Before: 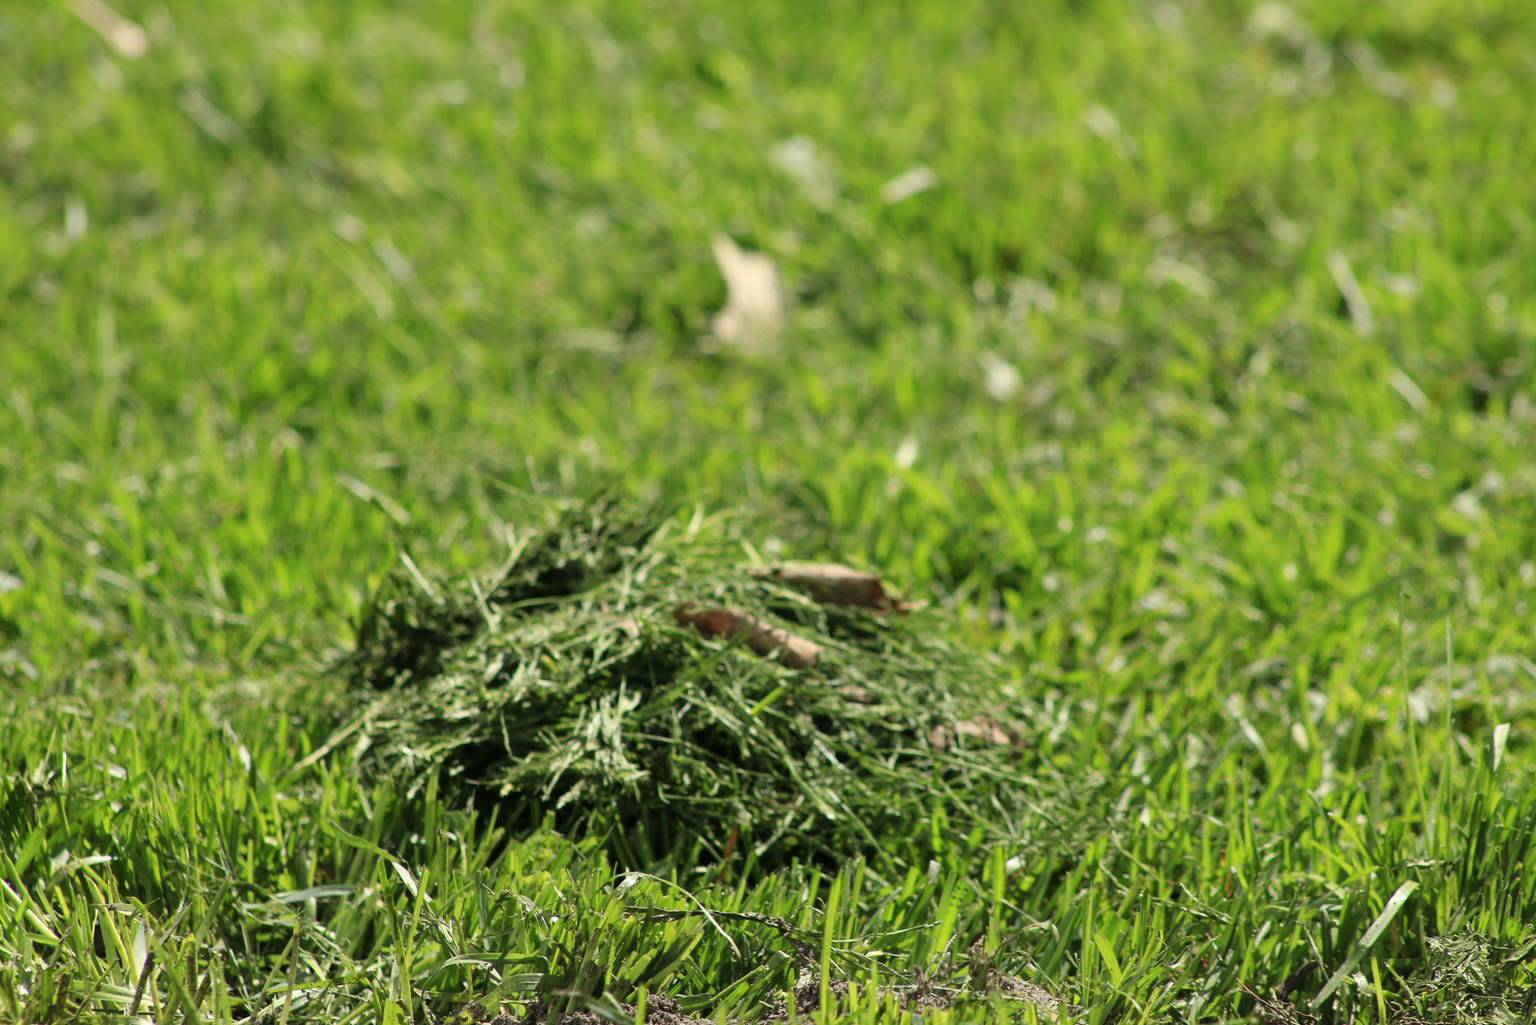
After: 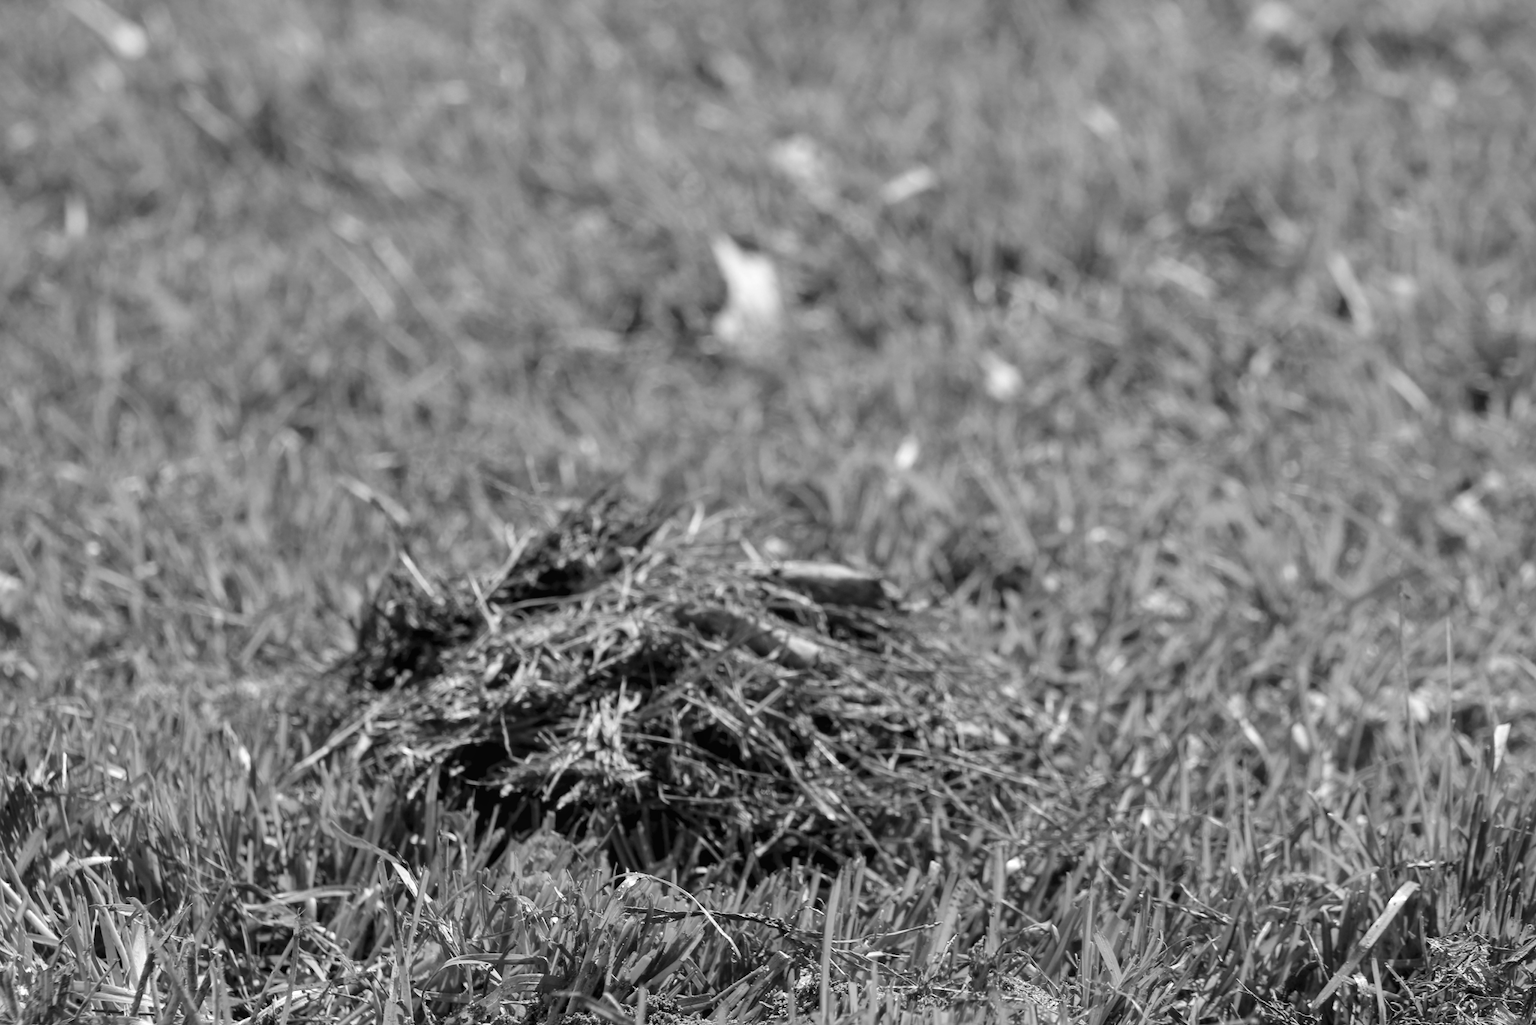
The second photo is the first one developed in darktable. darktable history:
local contrast: detail 110%
levels: levels [0.062, 0.494, 0.925]
color zones: curves: ch0 [(0, 0.613) (0.01, 0.613) (0.245, 0.448) (0.498, 0.529) (0.642, 0.665) (0.879, 0.777) (0.99, 0.613)]; ch1 [(0, 0) (0.143, 0) (0.286, 0) (0.429, 0) (0.571, 0) (0.714, 0) (0.857, 0)]
